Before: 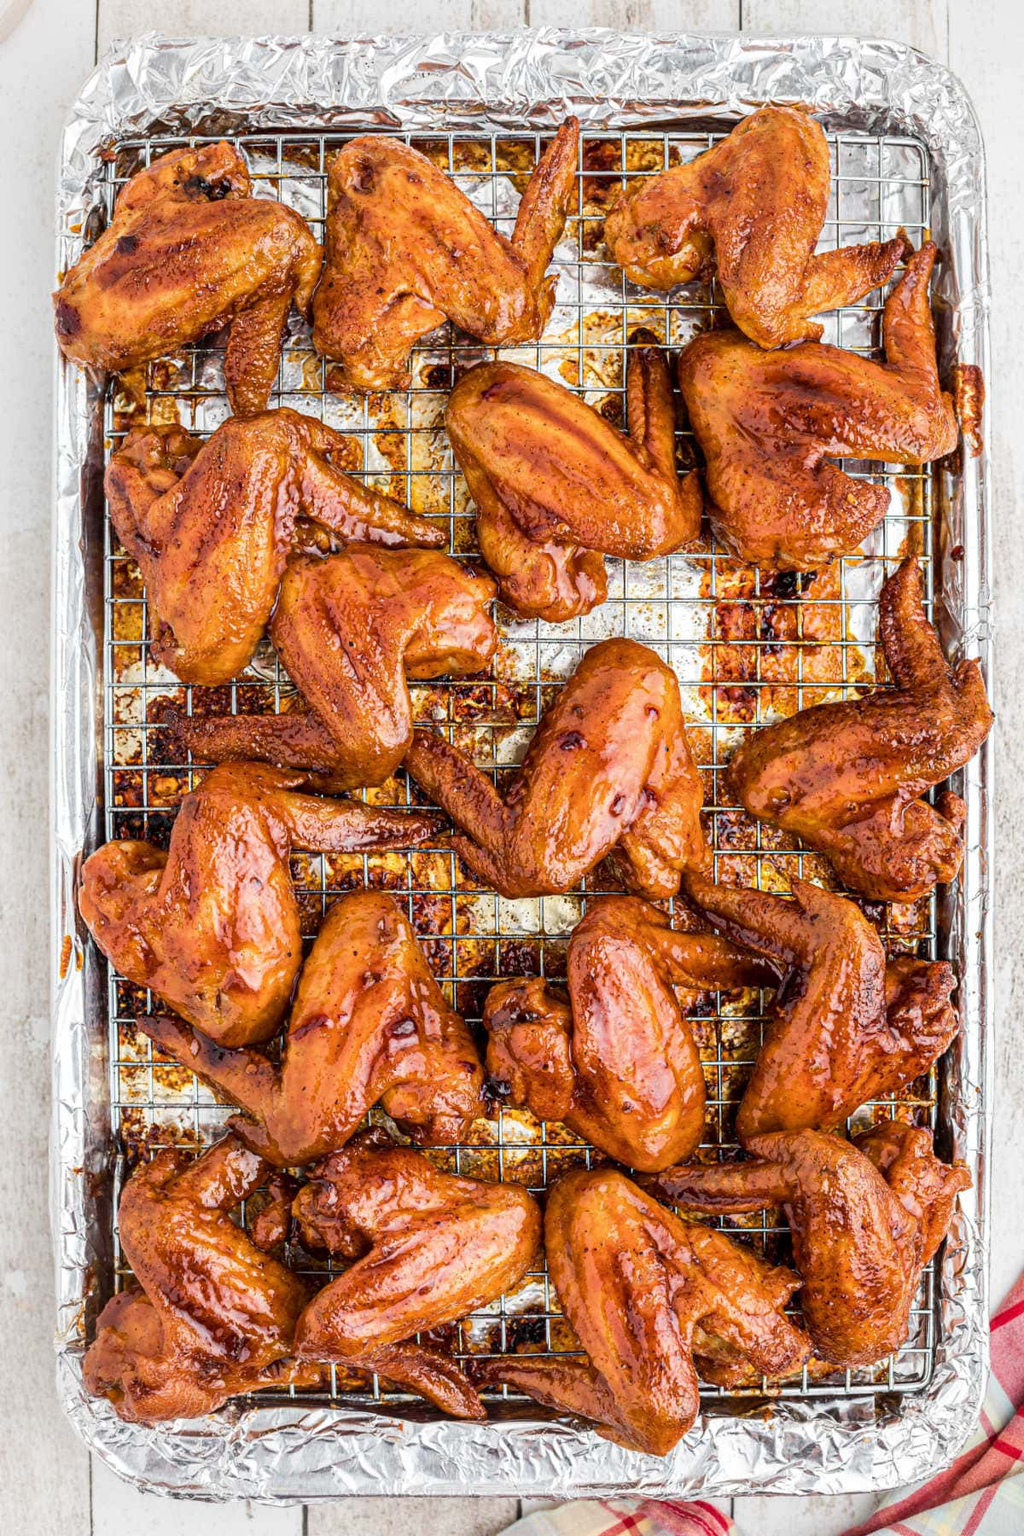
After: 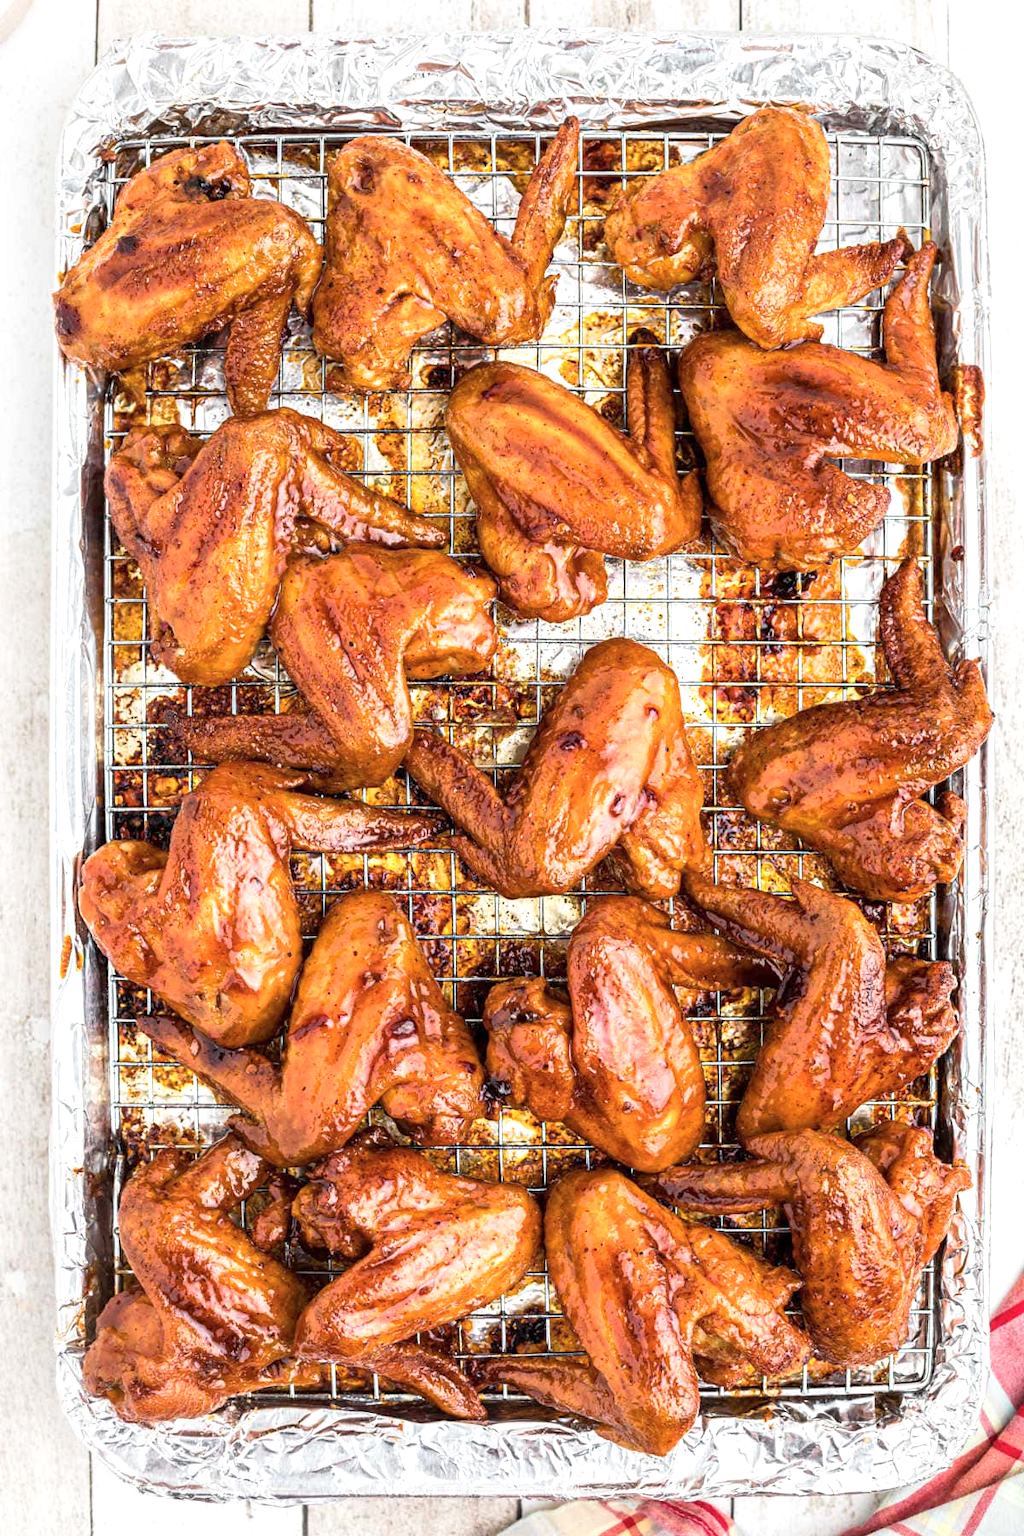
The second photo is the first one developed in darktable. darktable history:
tone equalizer: -8 EV -0.451 EV, -7 EV -0.368 EV, -6 EV -0.331 EV, -5 EV -0.242 EV, -3 EV 0.255 EV, -2 EV 0.319 EV, -1 EV 0.381 EV, +0 EV 0.399 EV
tone curve: curves: ch0 [(0, 0) (0.003, 0.005) (0.011, 0.019) (0.025, 0.04) (0.044, 0.064) (0.069, 0.095) (0.1, 0.129) (0.136, 0.169) (0.177, 0.207) (0.224, 0.247) (0.277, 0.298) (0.335, 0.354) (0.399, 0.416) (0.468, 0.478) (0.543, 0.553) (0.623, 0.634) (0.709, 0.709) (0.801, 0.817) (0.898, 0.912) (1, 1)], preserve colors none
